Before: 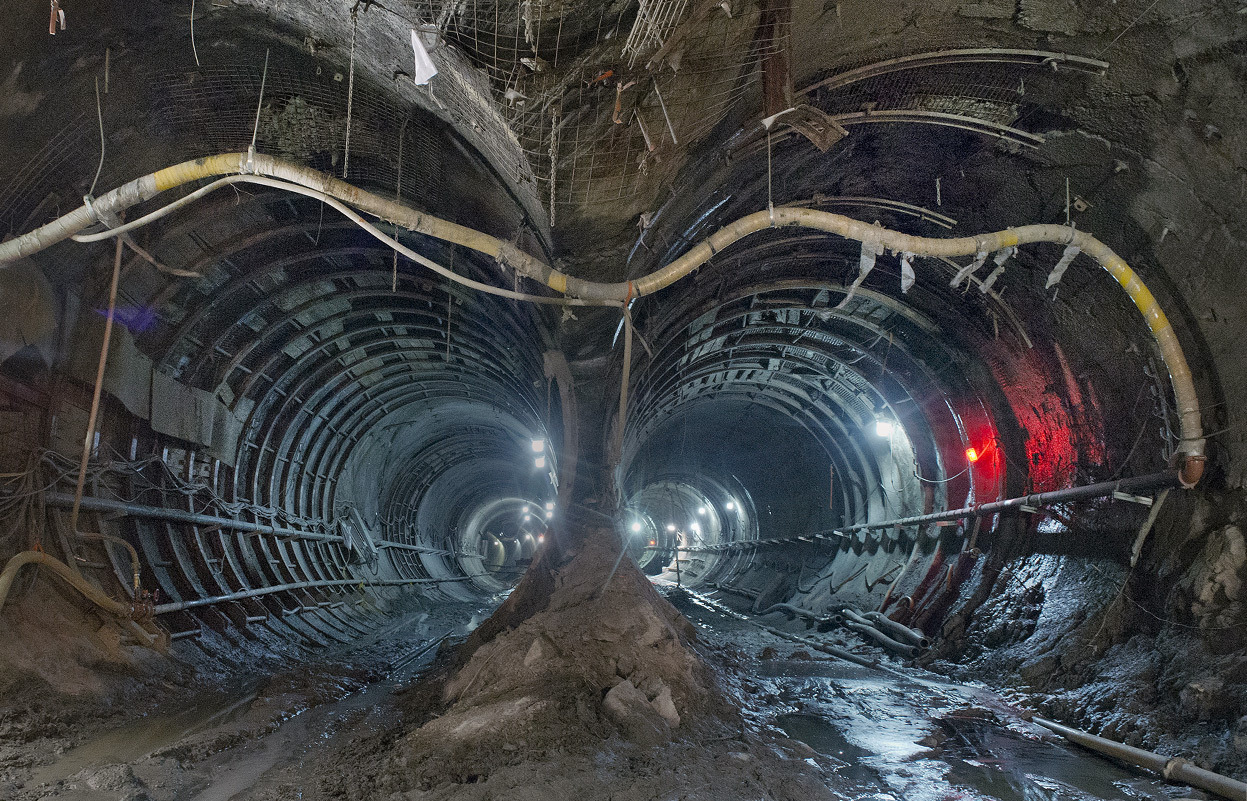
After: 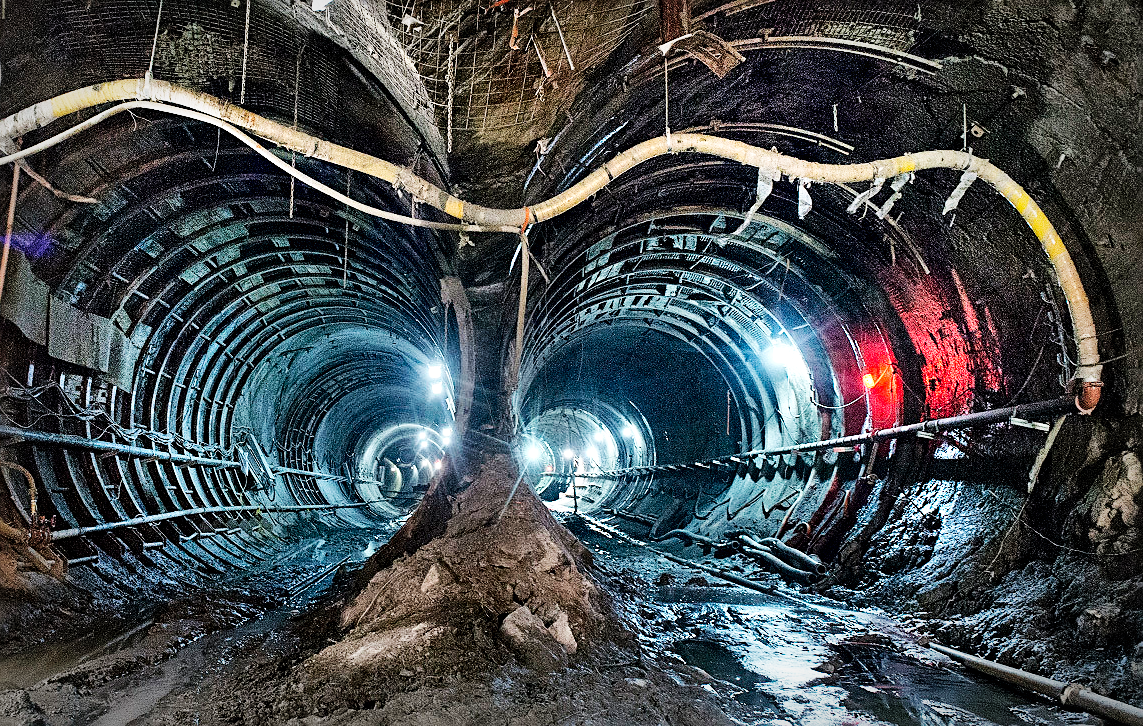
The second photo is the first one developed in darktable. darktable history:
exposure: exposure -0.408 EV, compensate highlight preservation false
crop and rotate: left 8.323%, top 9.263%
sharpen: on, module defaults
base curve: curves: ch0 [(0, 0.003) (0.001, 0.002) (0.006, 0.004) (0.02, 0.022) (0.048, 0.086) (0.094, 0.234) (0.162, 0.431) (0.258, 0.629) (0.385, 0.8) (0.548, 0.918) (0.751, 0.988) (1, 1)], preserve colors none
shadows and highlights: soften with gaussian
local contrast: mode bilateral grid, contrast 25, coarseness 59, detail 151%, midtone range 0.2
vignetting: brightness -0.454, saturation -0.306, center (-0.032, -0.037), automatic ratio true
tone equalizer: -8 EV -0.395 EV, -7 EV -0.406 EV, -6 EV -0.329 EV, -5 EV -0.199 EV, -3 EV 0.252 EV, -2 EV 0.352 EV, -1 EV 0.391 EV, +0 EV 0.434 EV, edges refinement/feathering 500, mask exposure compensation -1.57 EV, preserve details no
